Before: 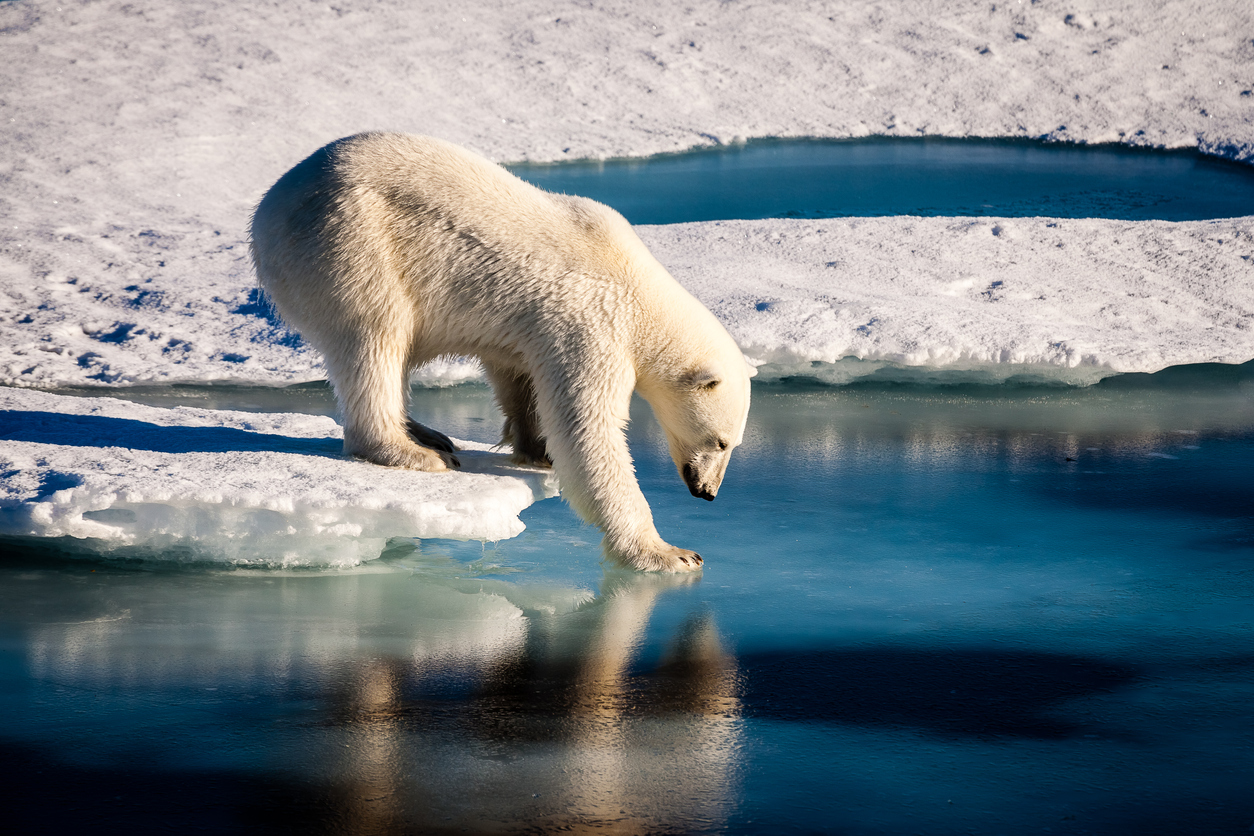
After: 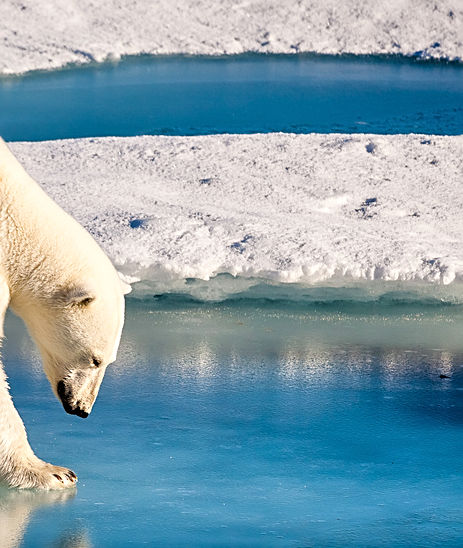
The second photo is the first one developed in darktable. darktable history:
sharpen: on, module defaults
tone equalizer: -7 EV 0.15 EV, -6 EV 0.6 EV, -5 EV 1.15 EV, -4 EV 1.33 EV, -3 EV 1.15 EV, -2 EV 0.6 EV, -1 EV 0.15 EV, mask exposure compensation -0.5 EV
crop and rotate: left 49.936%, top 10.094%, right 13.136%, bottom 24.256%
